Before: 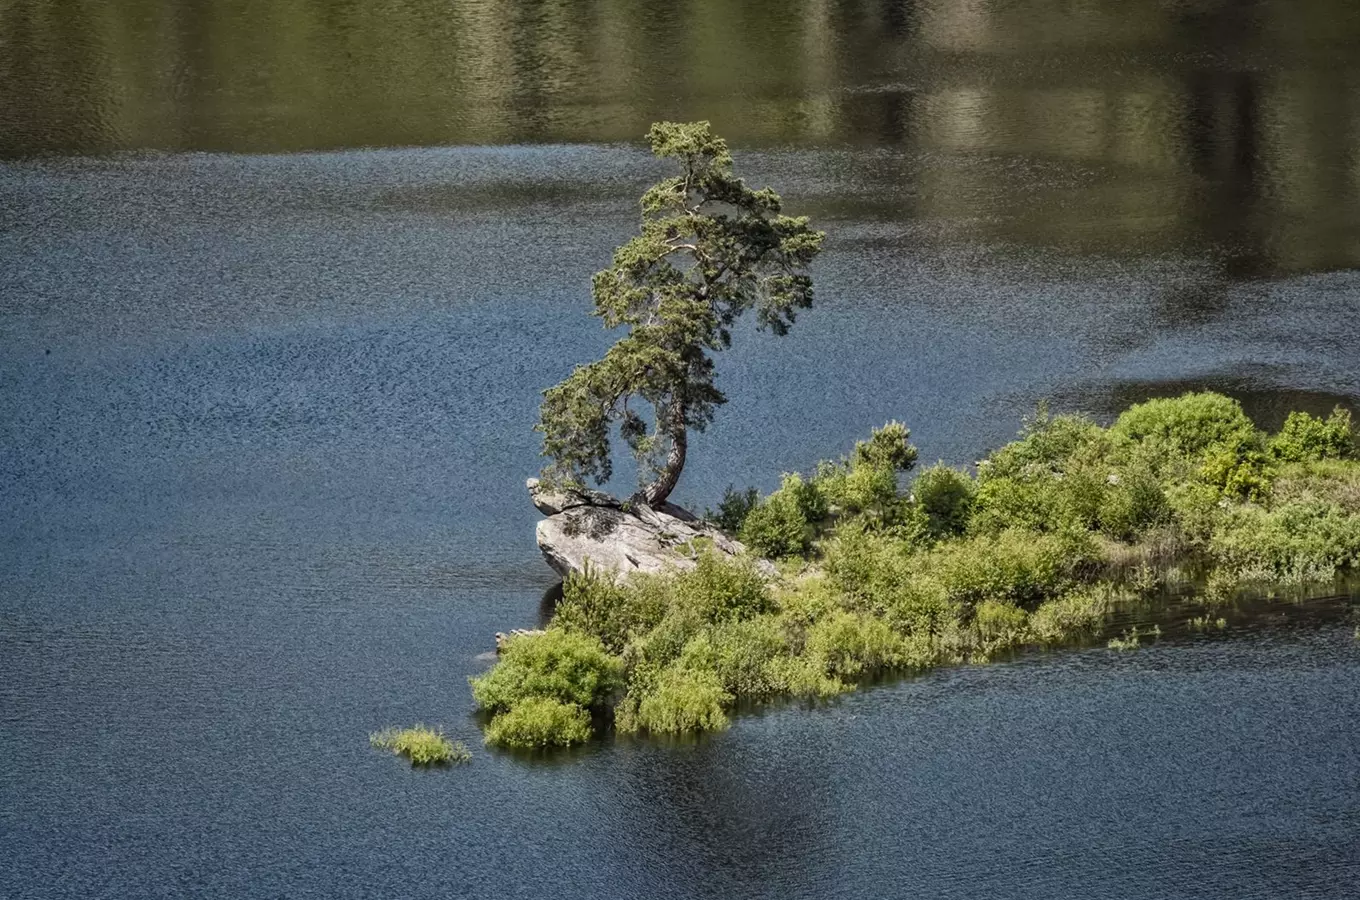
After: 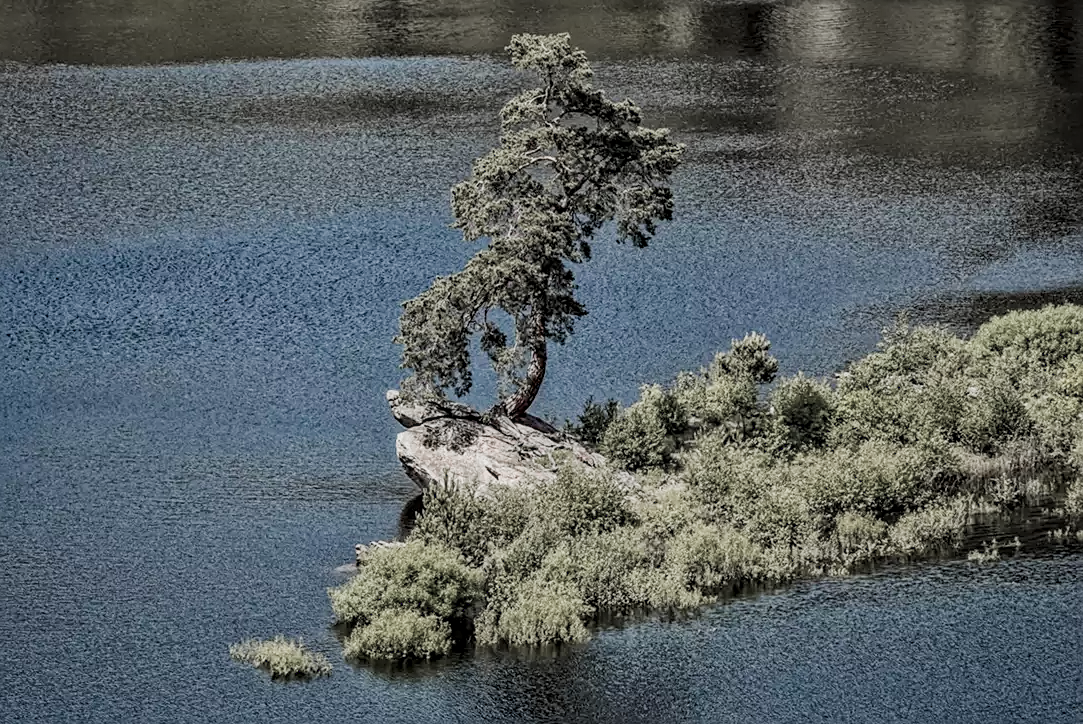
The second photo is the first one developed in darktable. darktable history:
crop and rotate: left 10.334%, top 9.784%, right 10%, bottom 9.718%
local contrast: on, module defaults
filmic rgb: black relative exposure -7.65 EV, white relative exposure 4.56 EV, hardness 3.61, contrast in shadows safe
haze removal: compatibility mode true, adaptive false
sharpen: amount 0.5
color zones: curves: ch1 [(0, 0.708) (0.088, 0.648) (0.245, 0.187) (0.429, 0.326) (0.571, 0.498) (0.714, 0.5) (0.857, 0.5) (1, 0.708)]
